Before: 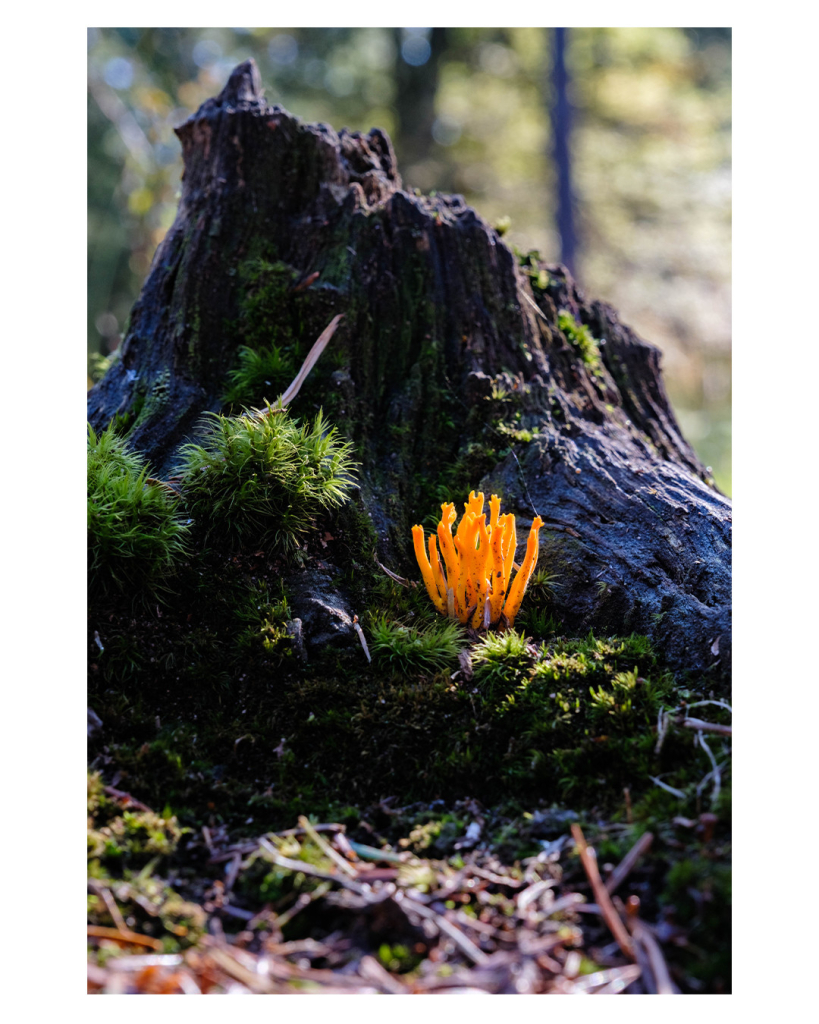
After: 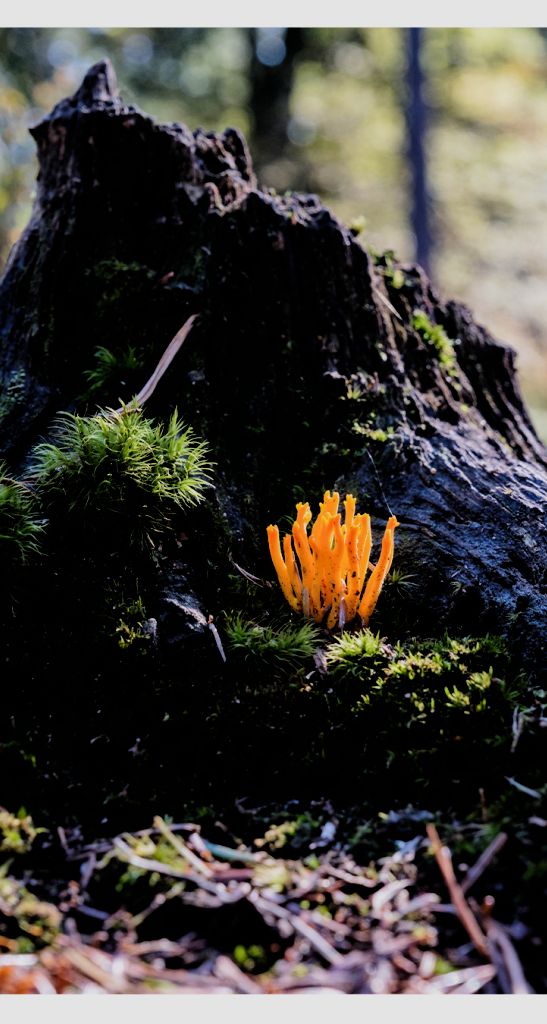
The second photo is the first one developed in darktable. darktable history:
crop and rotate: left 17.717%, right 15.426%
filmic rgb: black relative exposure -5.1 EV, white relative exposure 4 EV, hardness 2.88, contrast 1.299, iterations of high-quality reconstruction 0
